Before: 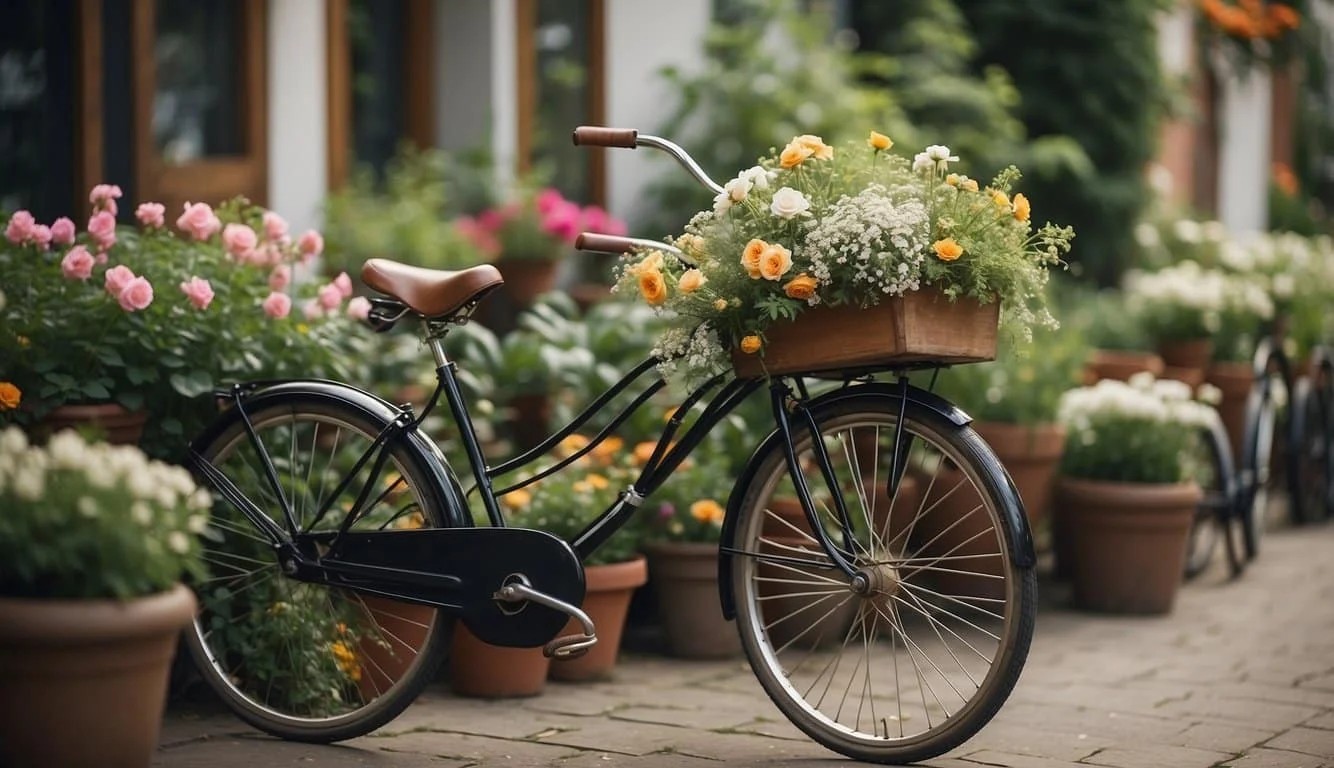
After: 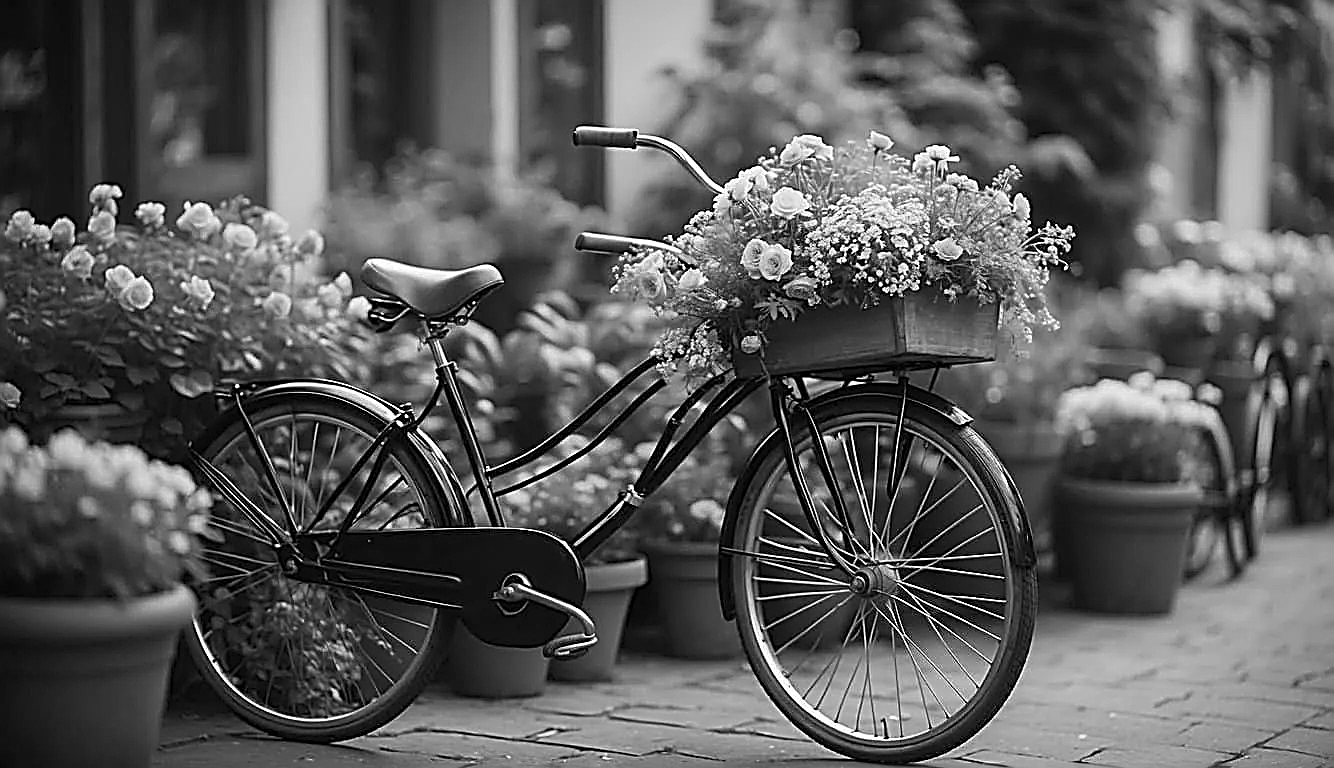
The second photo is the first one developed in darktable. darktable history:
monochrome: size 1
sharpen: amount 2
